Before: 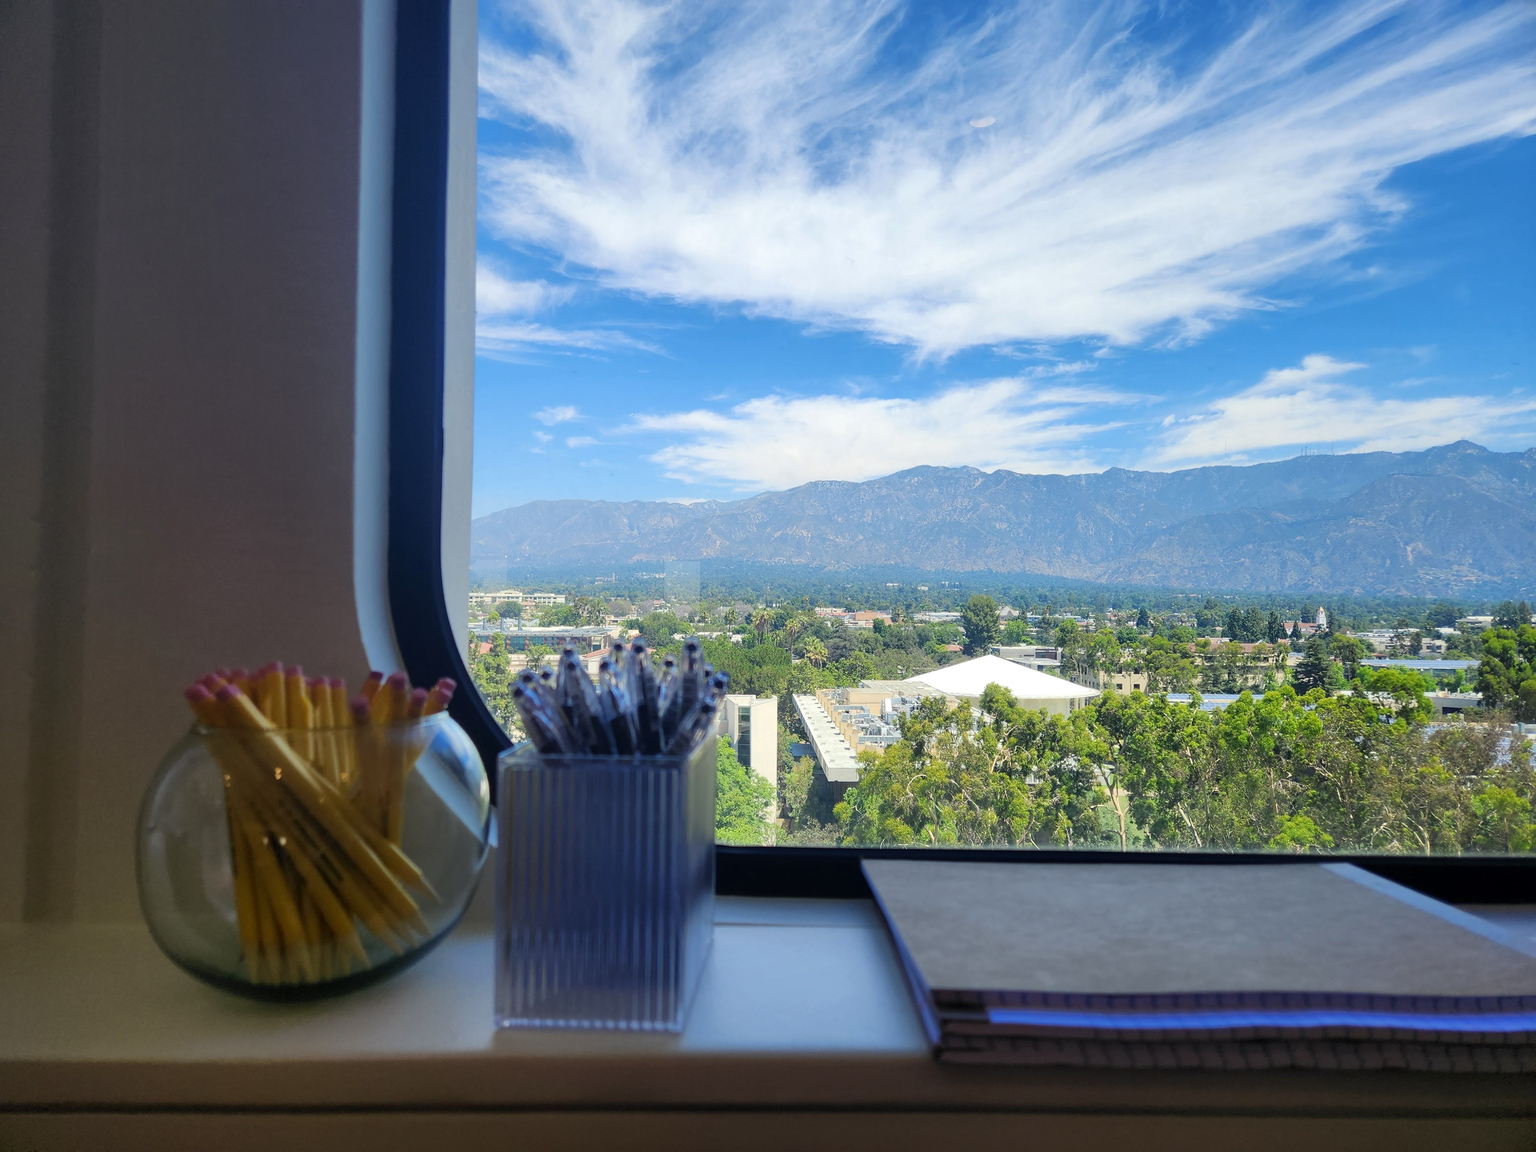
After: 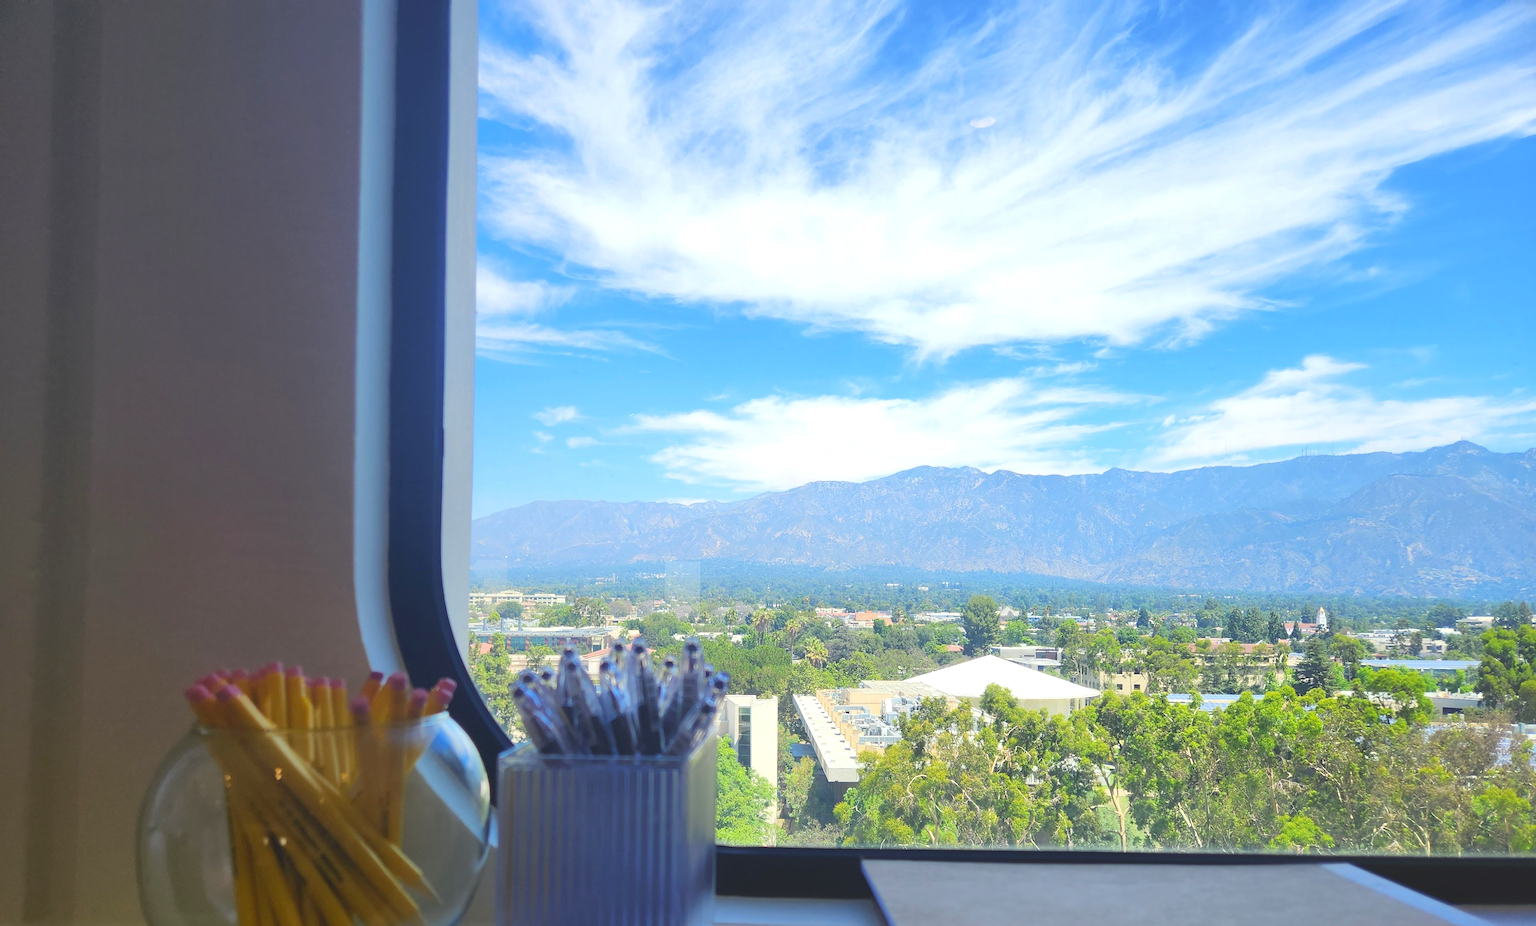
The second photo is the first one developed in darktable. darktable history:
exposure: exposure 0.65 EV, compensate highlight preservation false
local contrast: detail 71%
crop: bottom 19.527%
